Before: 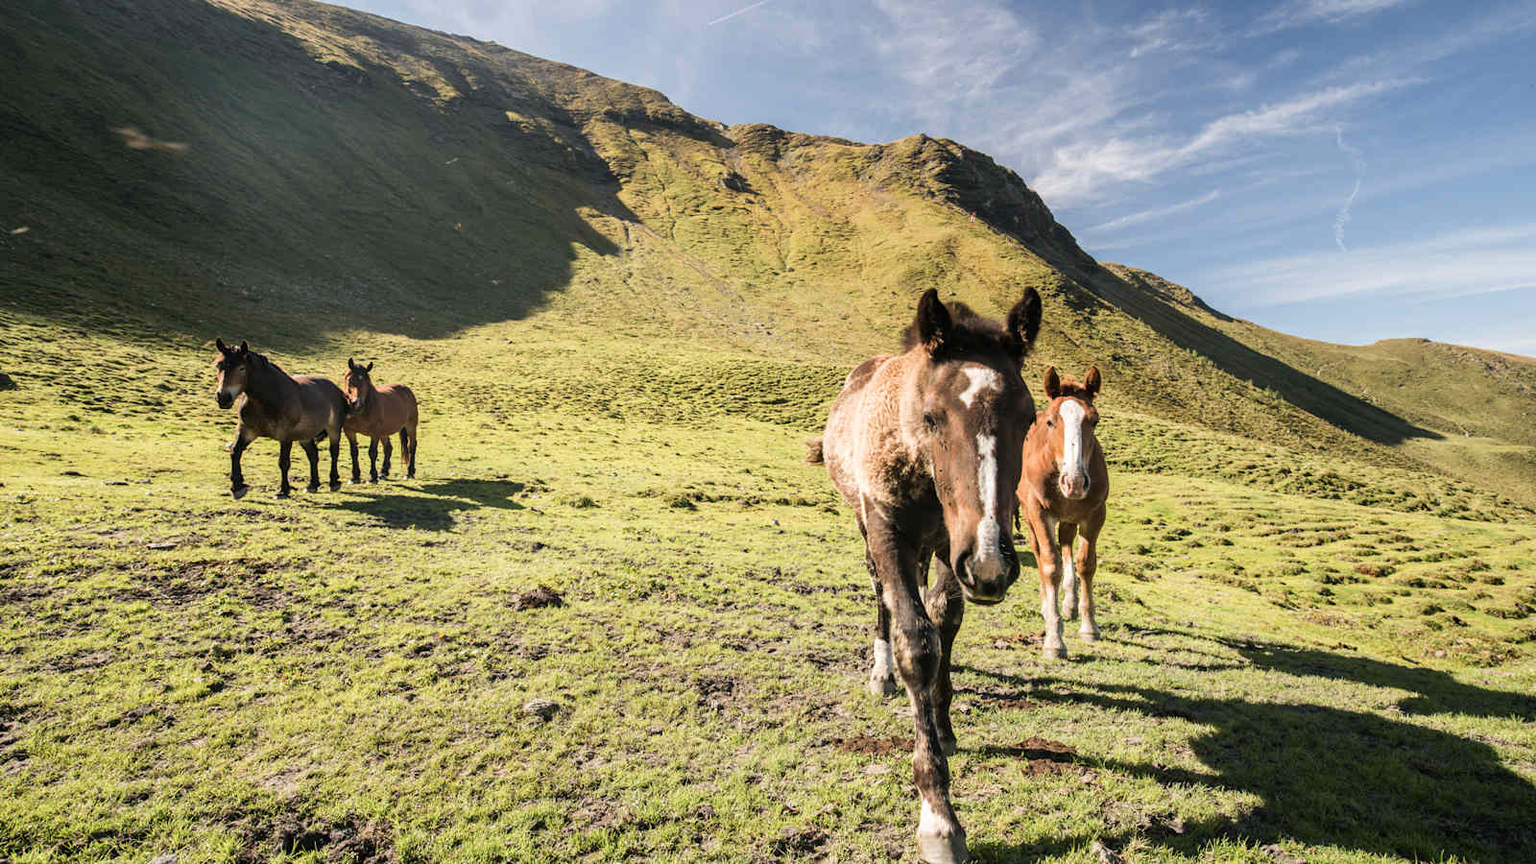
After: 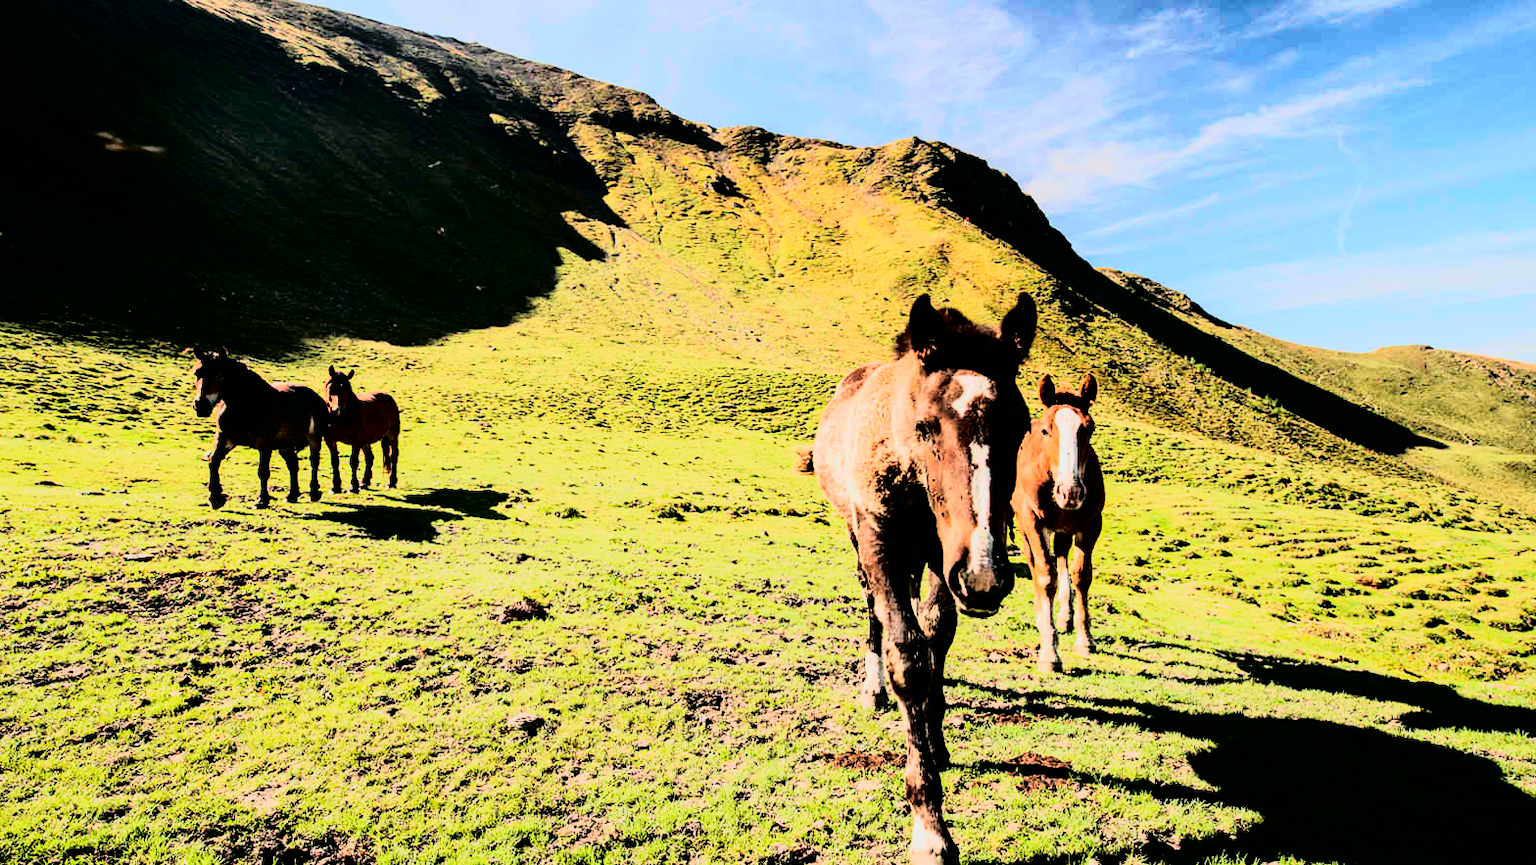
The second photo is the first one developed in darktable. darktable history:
contrast brightness saturation: contrast 0.16, saturation 0.333
exposure: exposure 1.225 EV, compensate exposure bias true, compensate highlight preservation false
crop: left 1.7%, right 0.287%, bottom 1.769%
tone curve: curves: ch0 [(0, 0) (0.126, 0.061) (0.362, 0.382) (0.498, 0.498) (0.706, 0.712) (1, 1)]; ch1 [(0, 0) (0.5, 0.497) (0.55, 0.578) (1, 1)]; ch2 [(0, 0) (0.44, 0.424) (0.489, 0.486) (0.537, 0.538) (1, 1)], color space Lab, independent channels, preserve colors none
color balance rgb: perceptual saturation grading › global saturation 0.547%, global vibrance 14.378%
tone equalizer: -8 EV -1.97 EV, -7 EV -2 EV, -6 EV -1.99 EV, -5 EV -1.96 EV, -4 EV -1.97 EV, -3 EV -1.99 EV, -2 EV -2 EV, -1 EV -1.62 EV, +0 EV -1.99 EV, edges refinement/feathering 500, mask exposure compensation -1.57 EV, preserve details no
base curve: curves: ch0 [(0, 0) (0.036, 0.01) (0.123, 0.254) (0.258, 0.504) (0.507, 0.748) (1, 1)]
